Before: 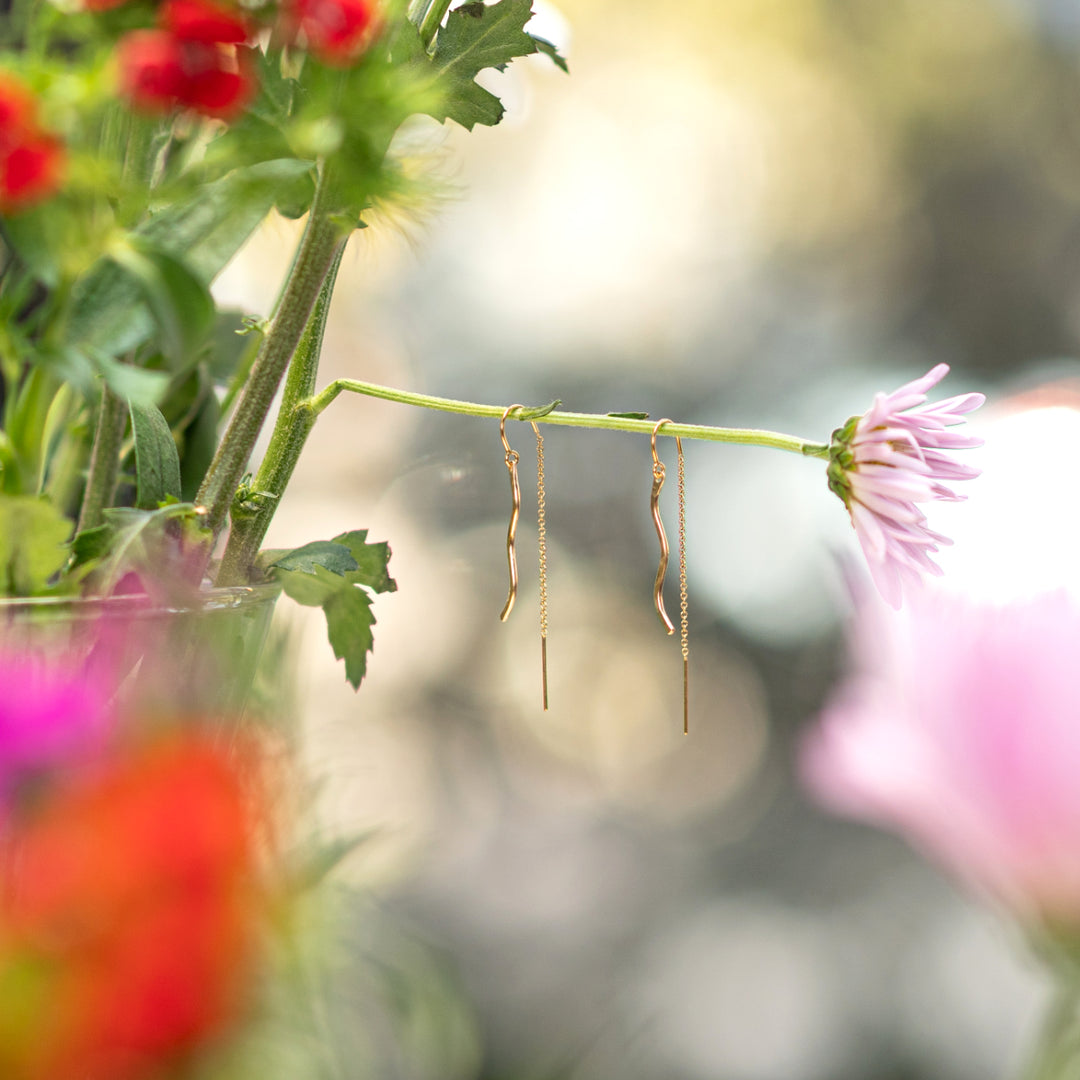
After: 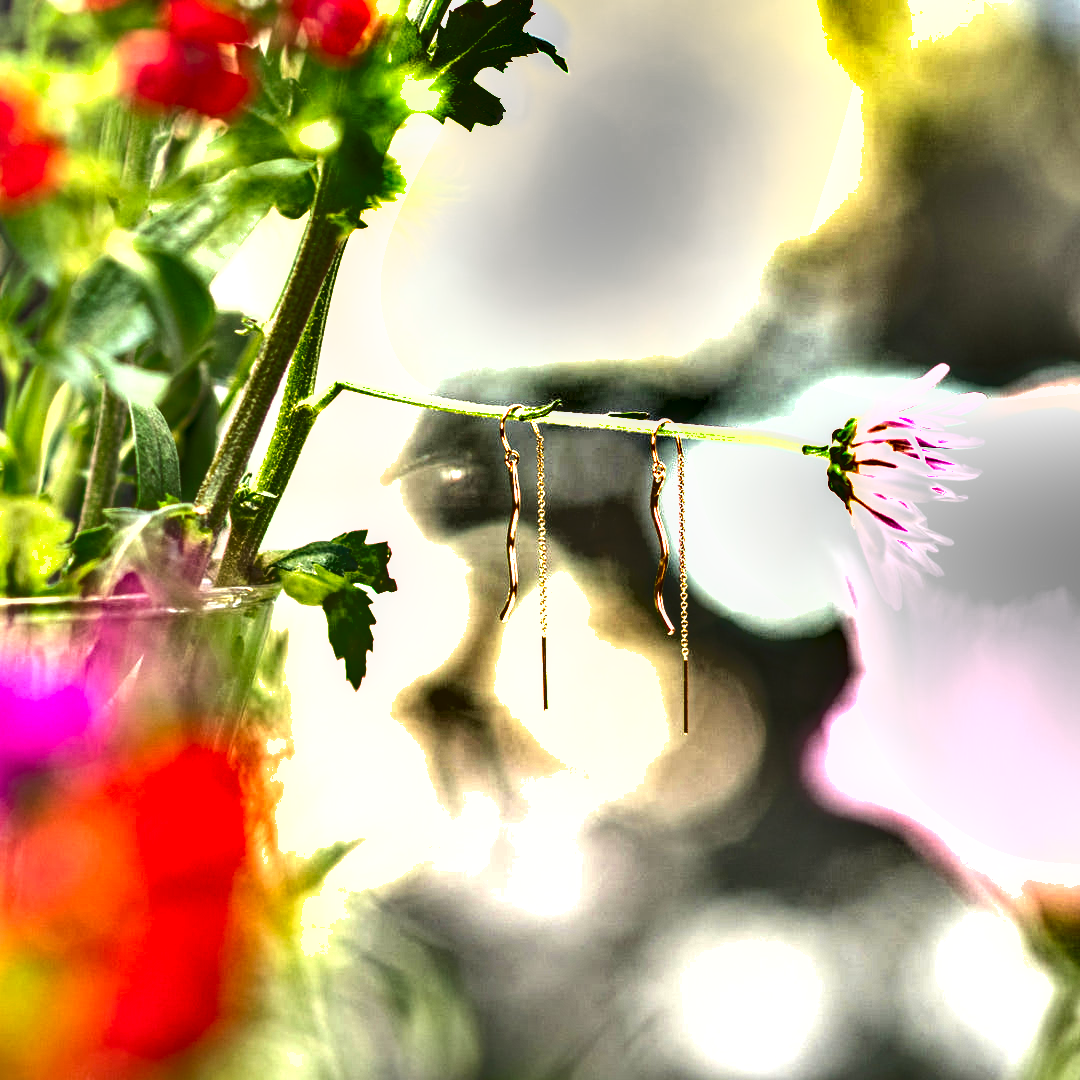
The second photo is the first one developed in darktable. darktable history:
exposure: black level correction 0, exposure 1.106 EV, compensate highlight preservation false
local contrast: on, module defaults
color correction: highlights b* -0.026, saturation 0.984
shadows and highlights: white point adjustment 0.105, highlights -70.99, soften with gaussian
